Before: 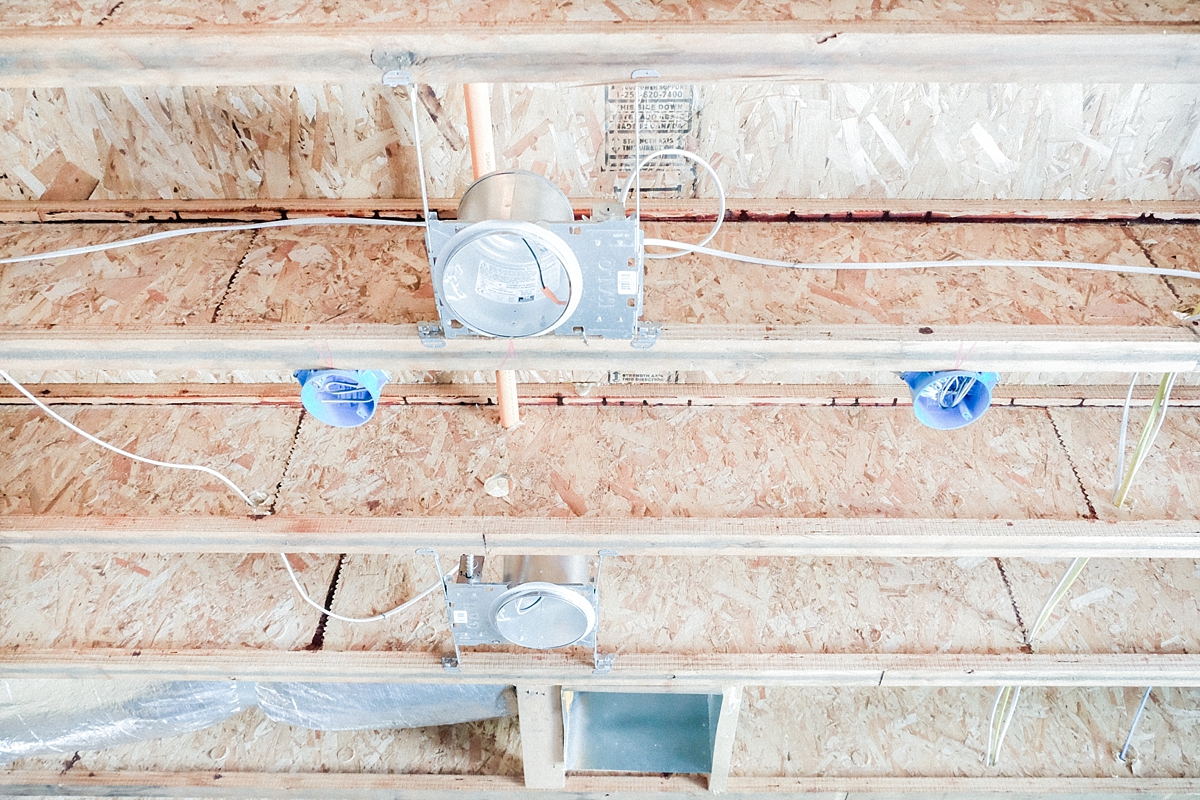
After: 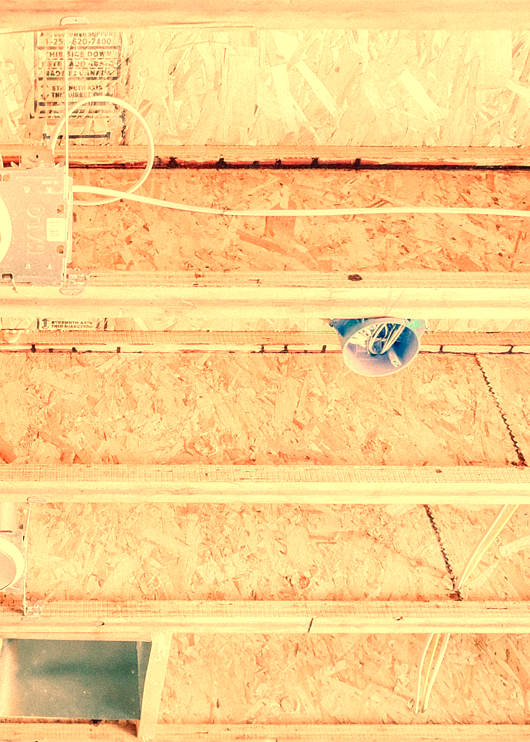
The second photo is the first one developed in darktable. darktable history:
white balance: red 1.467, blue 0.684
crop: left 47.628%, top 6.643%, right 7.874%
local contrast: detail 130%
